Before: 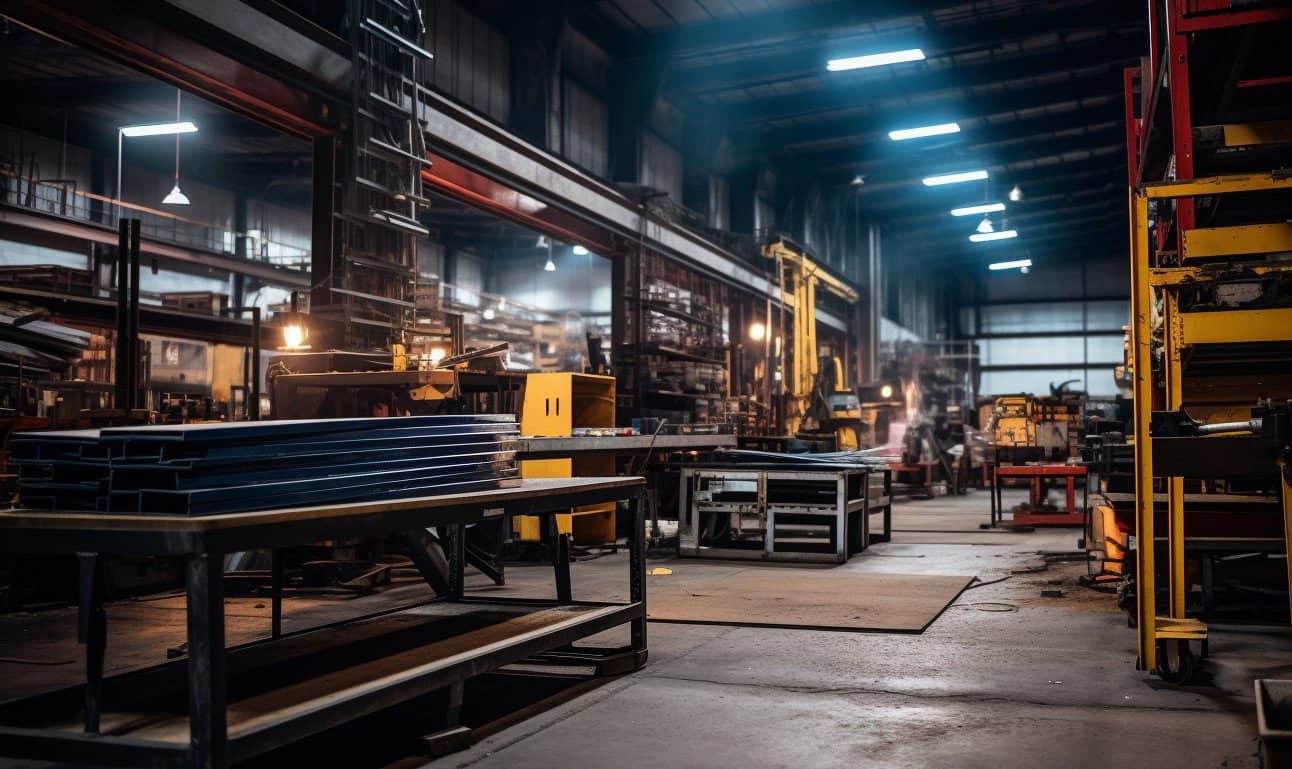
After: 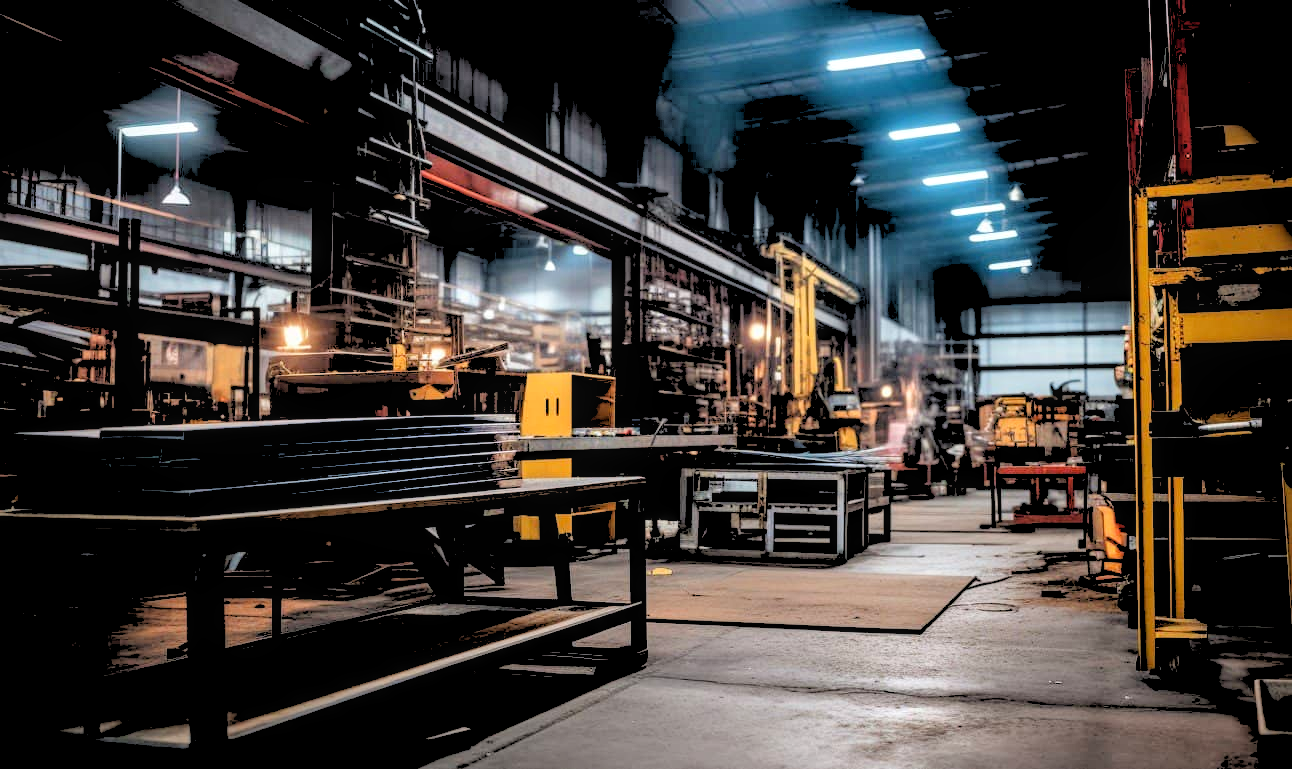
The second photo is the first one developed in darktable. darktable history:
local contrast: on, module defaults
rgb levels: levels [[0.027, 0.429, 0.996], [0, 0.5, 1], [0, 0.5, 1]]
